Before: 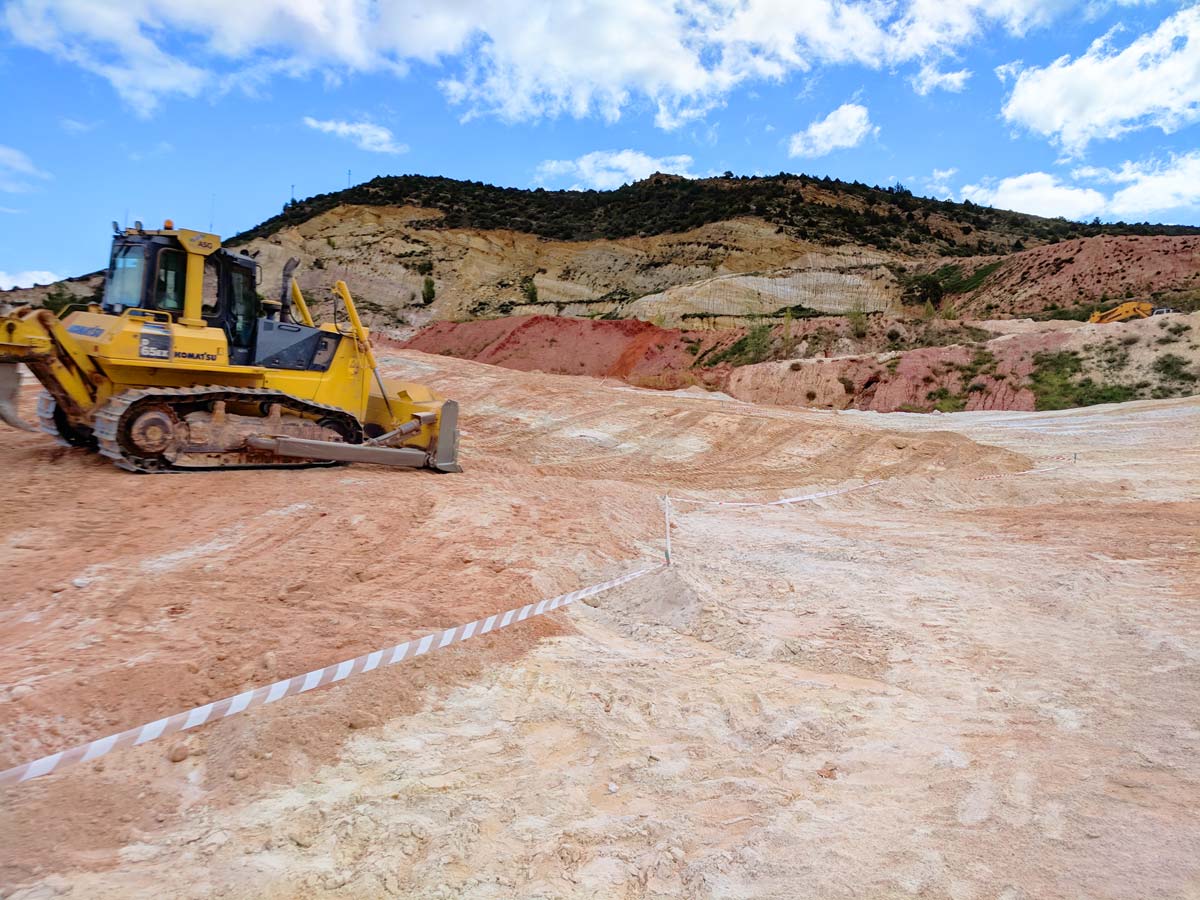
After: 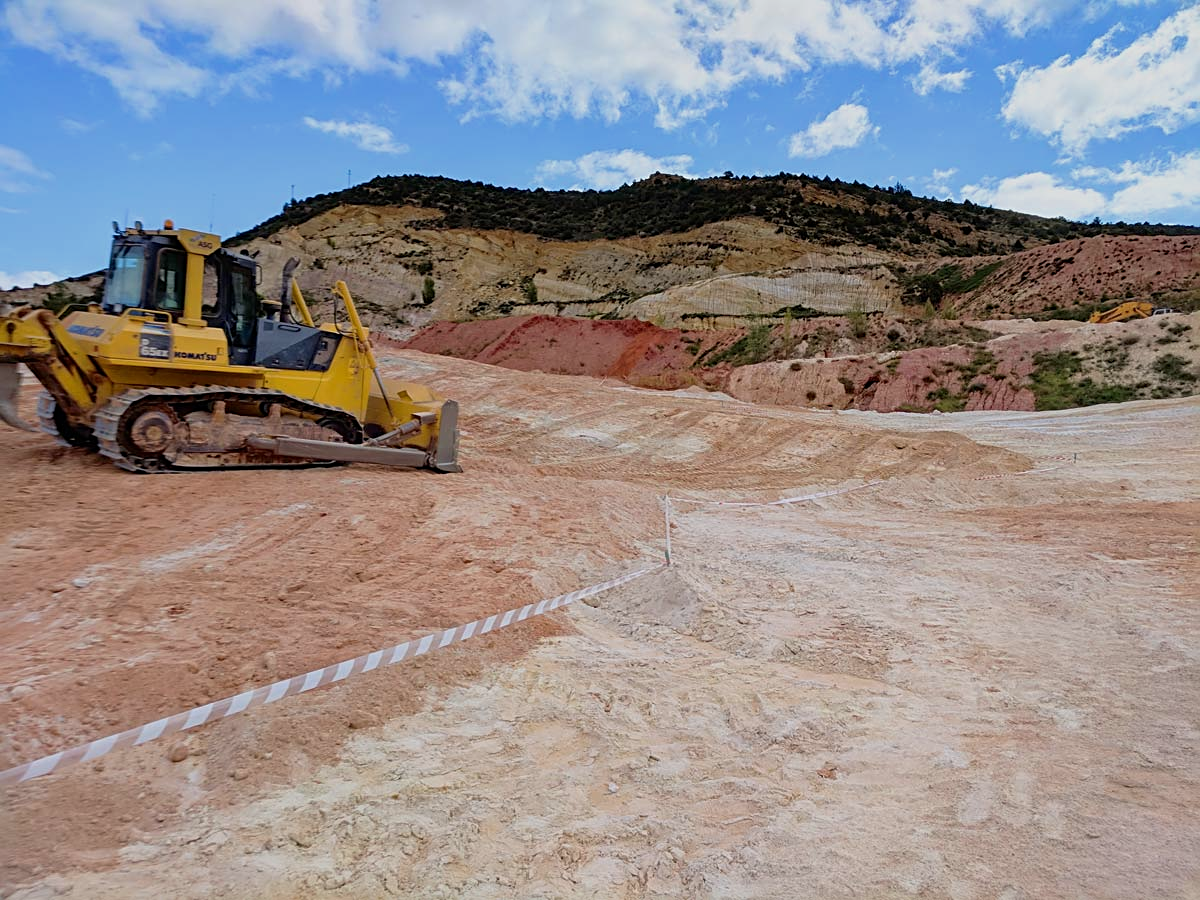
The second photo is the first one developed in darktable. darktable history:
tone equalizer: on, module defaults
sharpen: radius 2.53, amount 0.323
exposure: exposure -0.454 EV, compensate exposure bias true, compensate highlight preservation false
